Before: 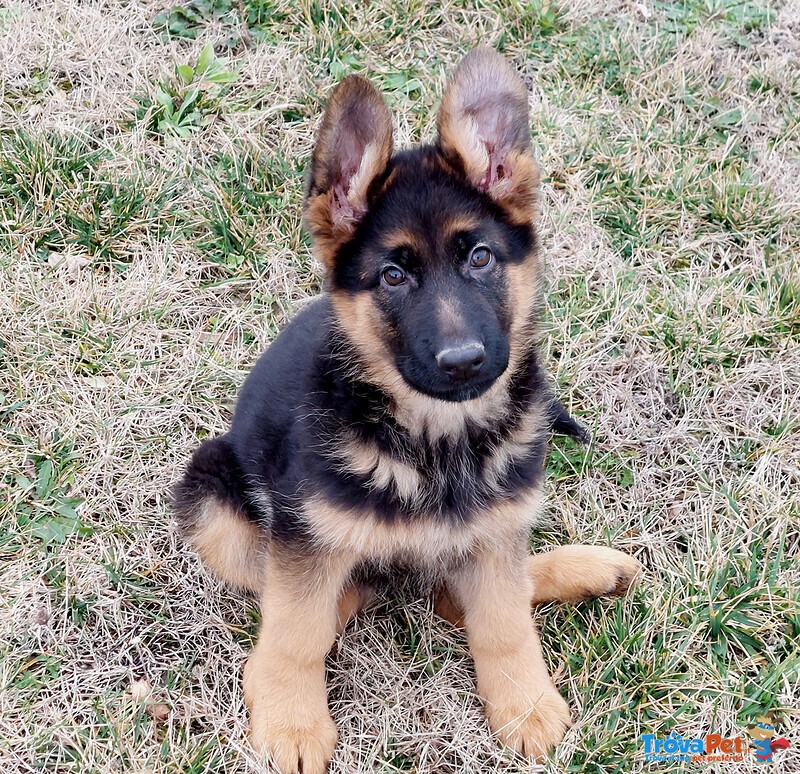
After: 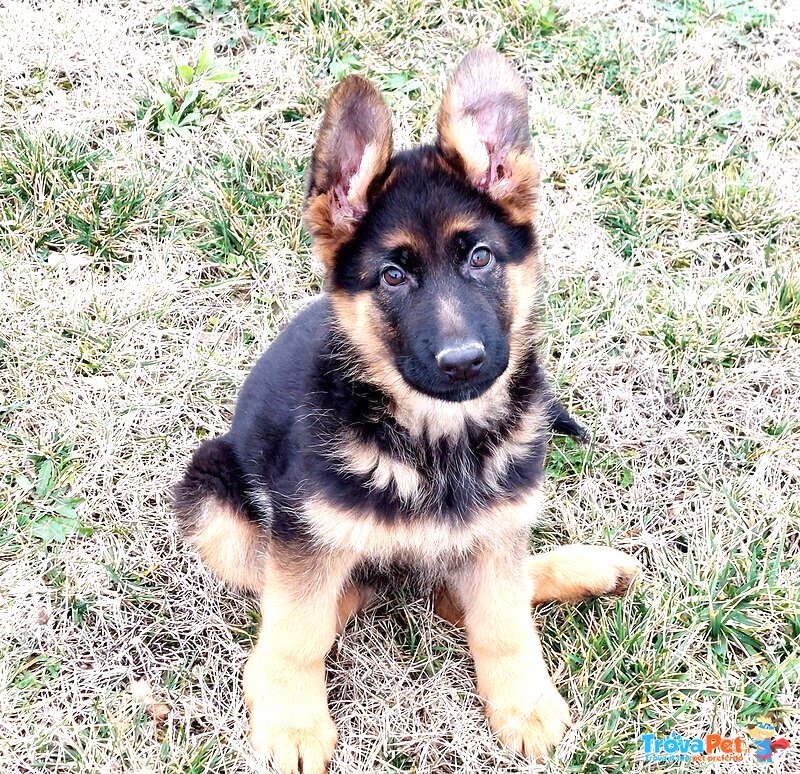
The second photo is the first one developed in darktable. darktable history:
exposure: black level correction 0, exposure 0.889 EV, compensate exposure bias true
